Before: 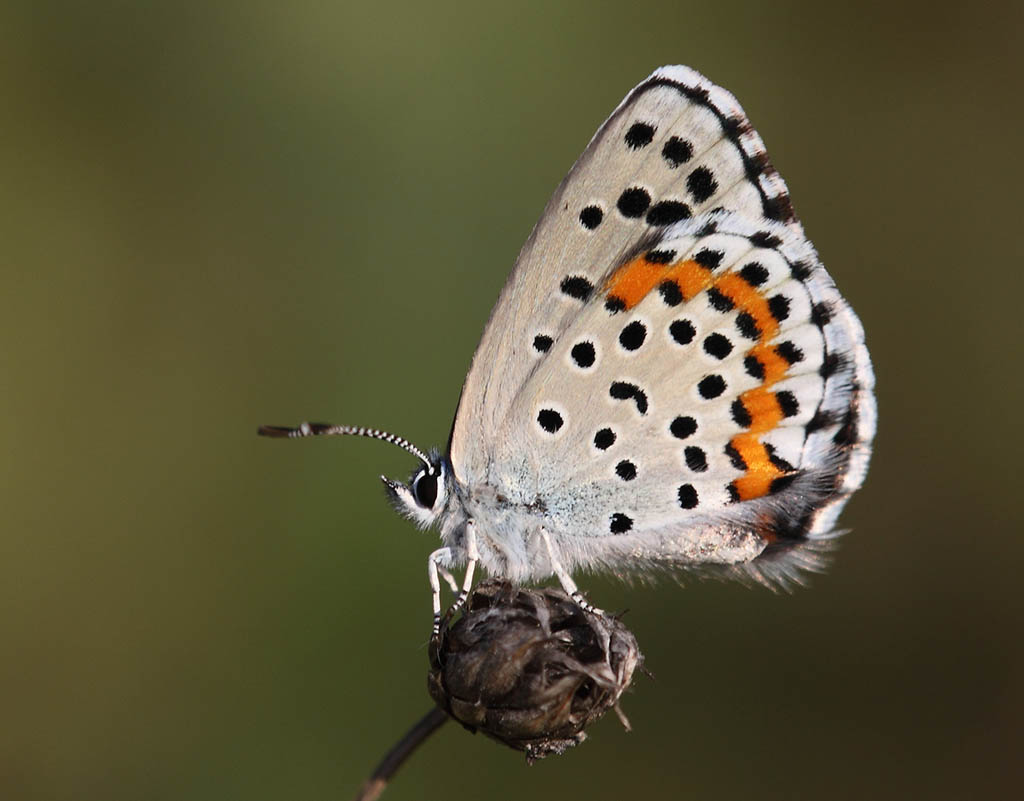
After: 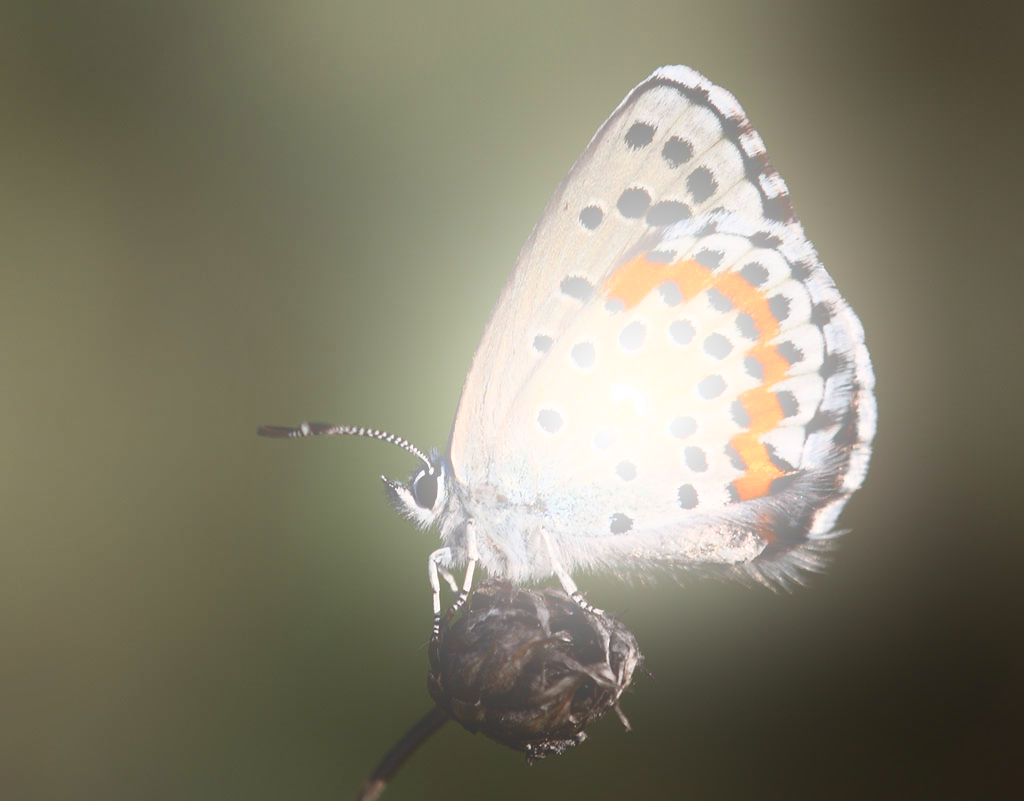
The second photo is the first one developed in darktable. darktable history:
local contrast: mode bilateral grid, contrast 100, coarseness 100, detail 108%, midtone range 0.2
bloom: size 25%, threshold 5%, strength 90%
color correction: saturation 0.57
contrast brightness saturation: contrast 0.19, brightness -0.24, saturation 0.11
